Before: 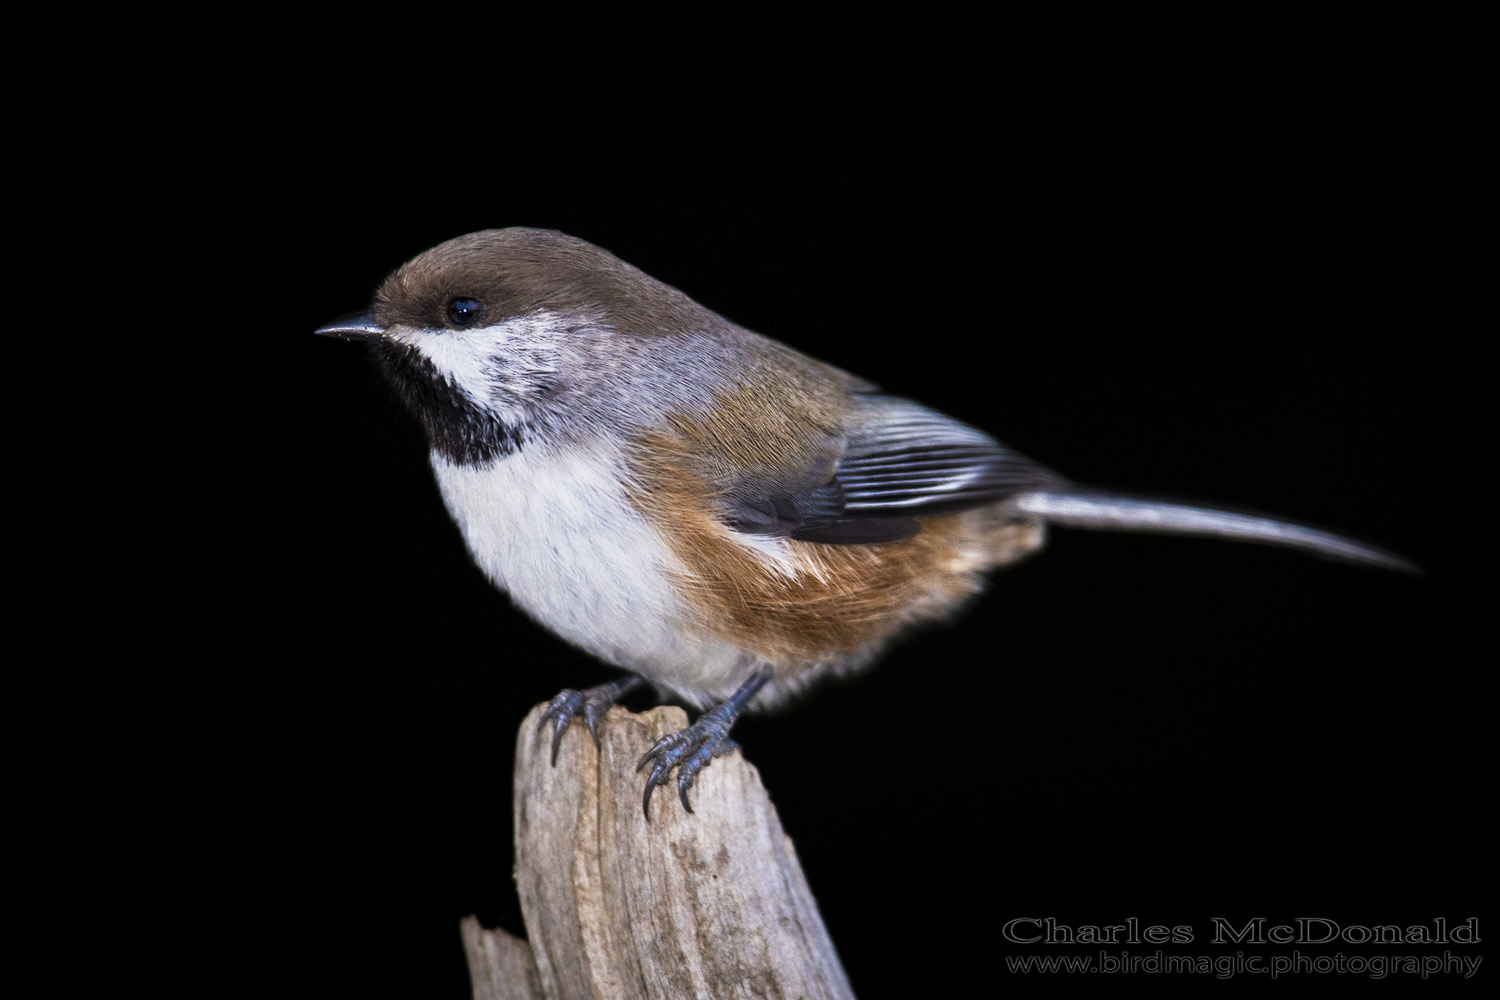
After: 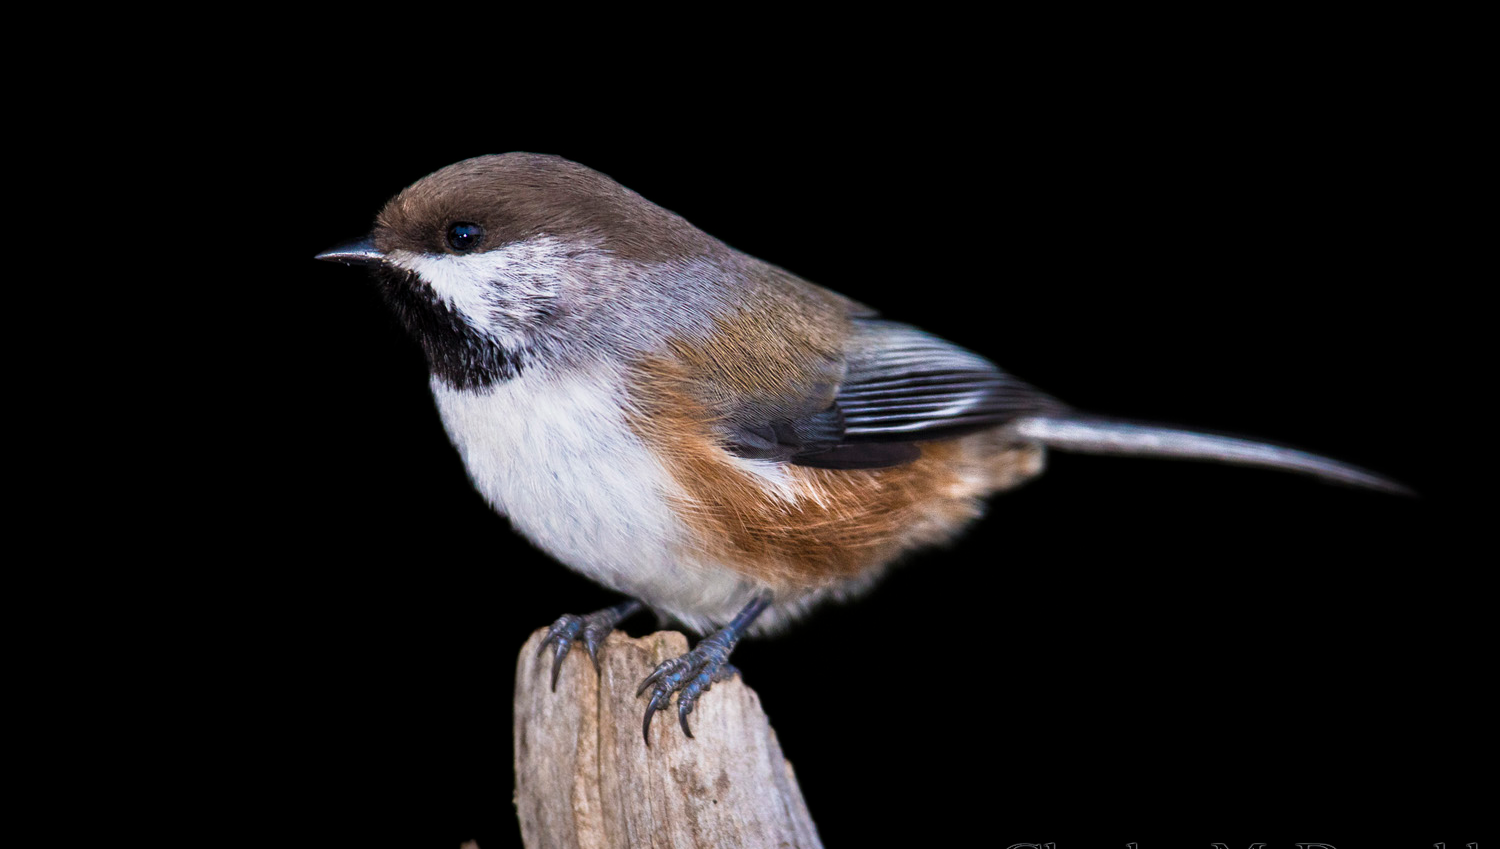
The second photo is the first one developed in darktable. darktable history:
crop: top 7.57%, bottom 7.518%
